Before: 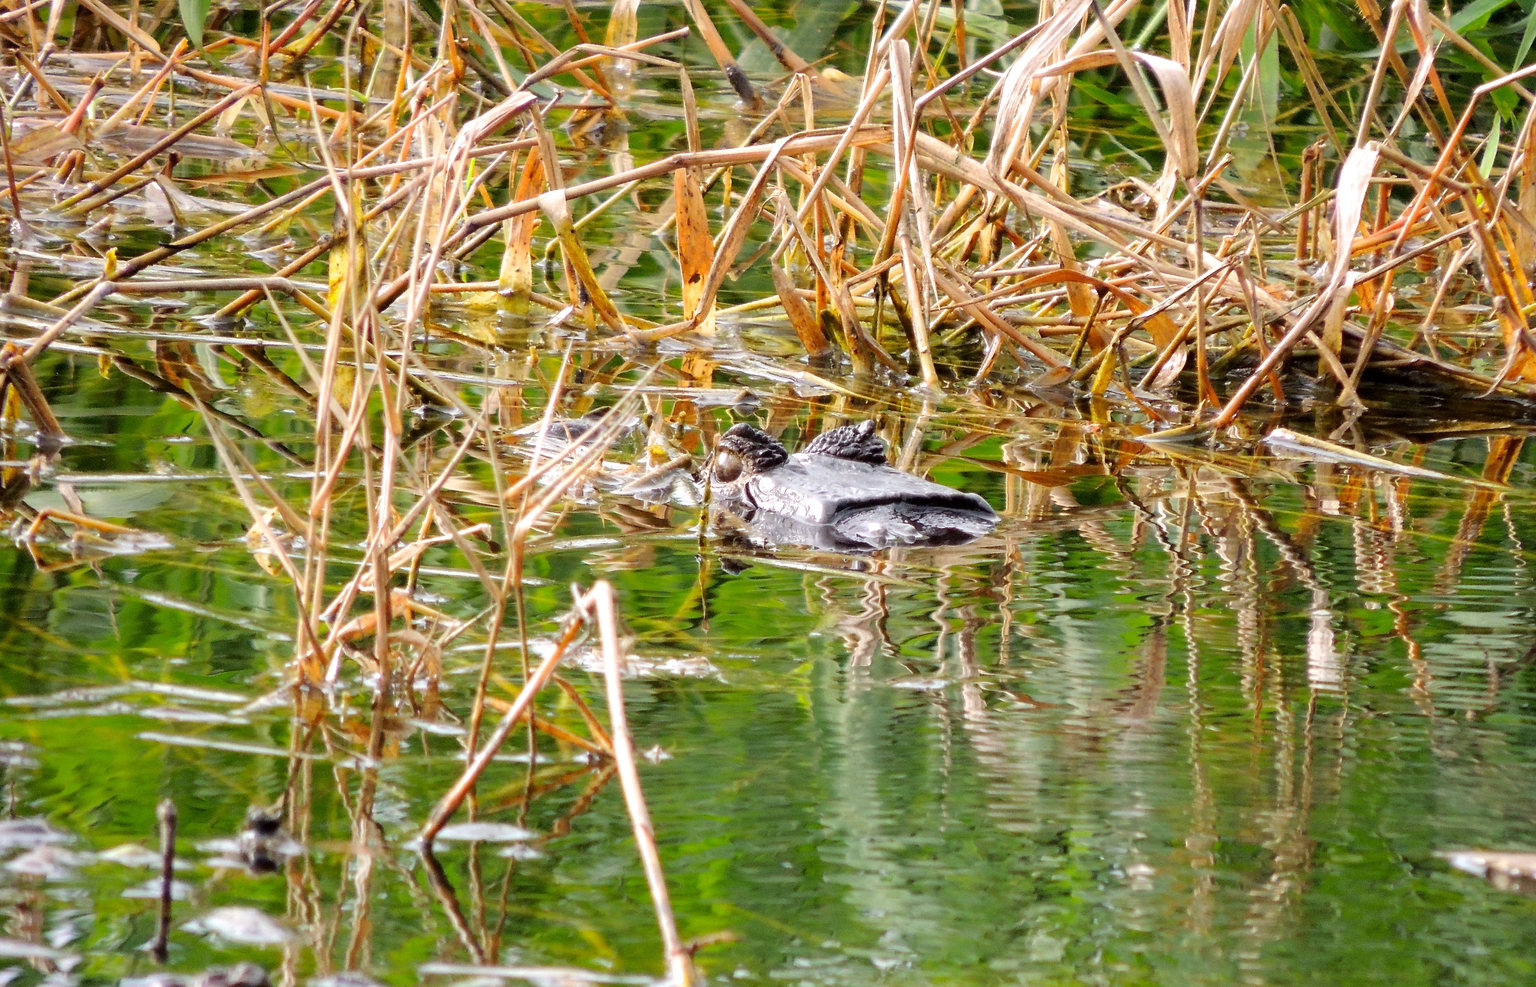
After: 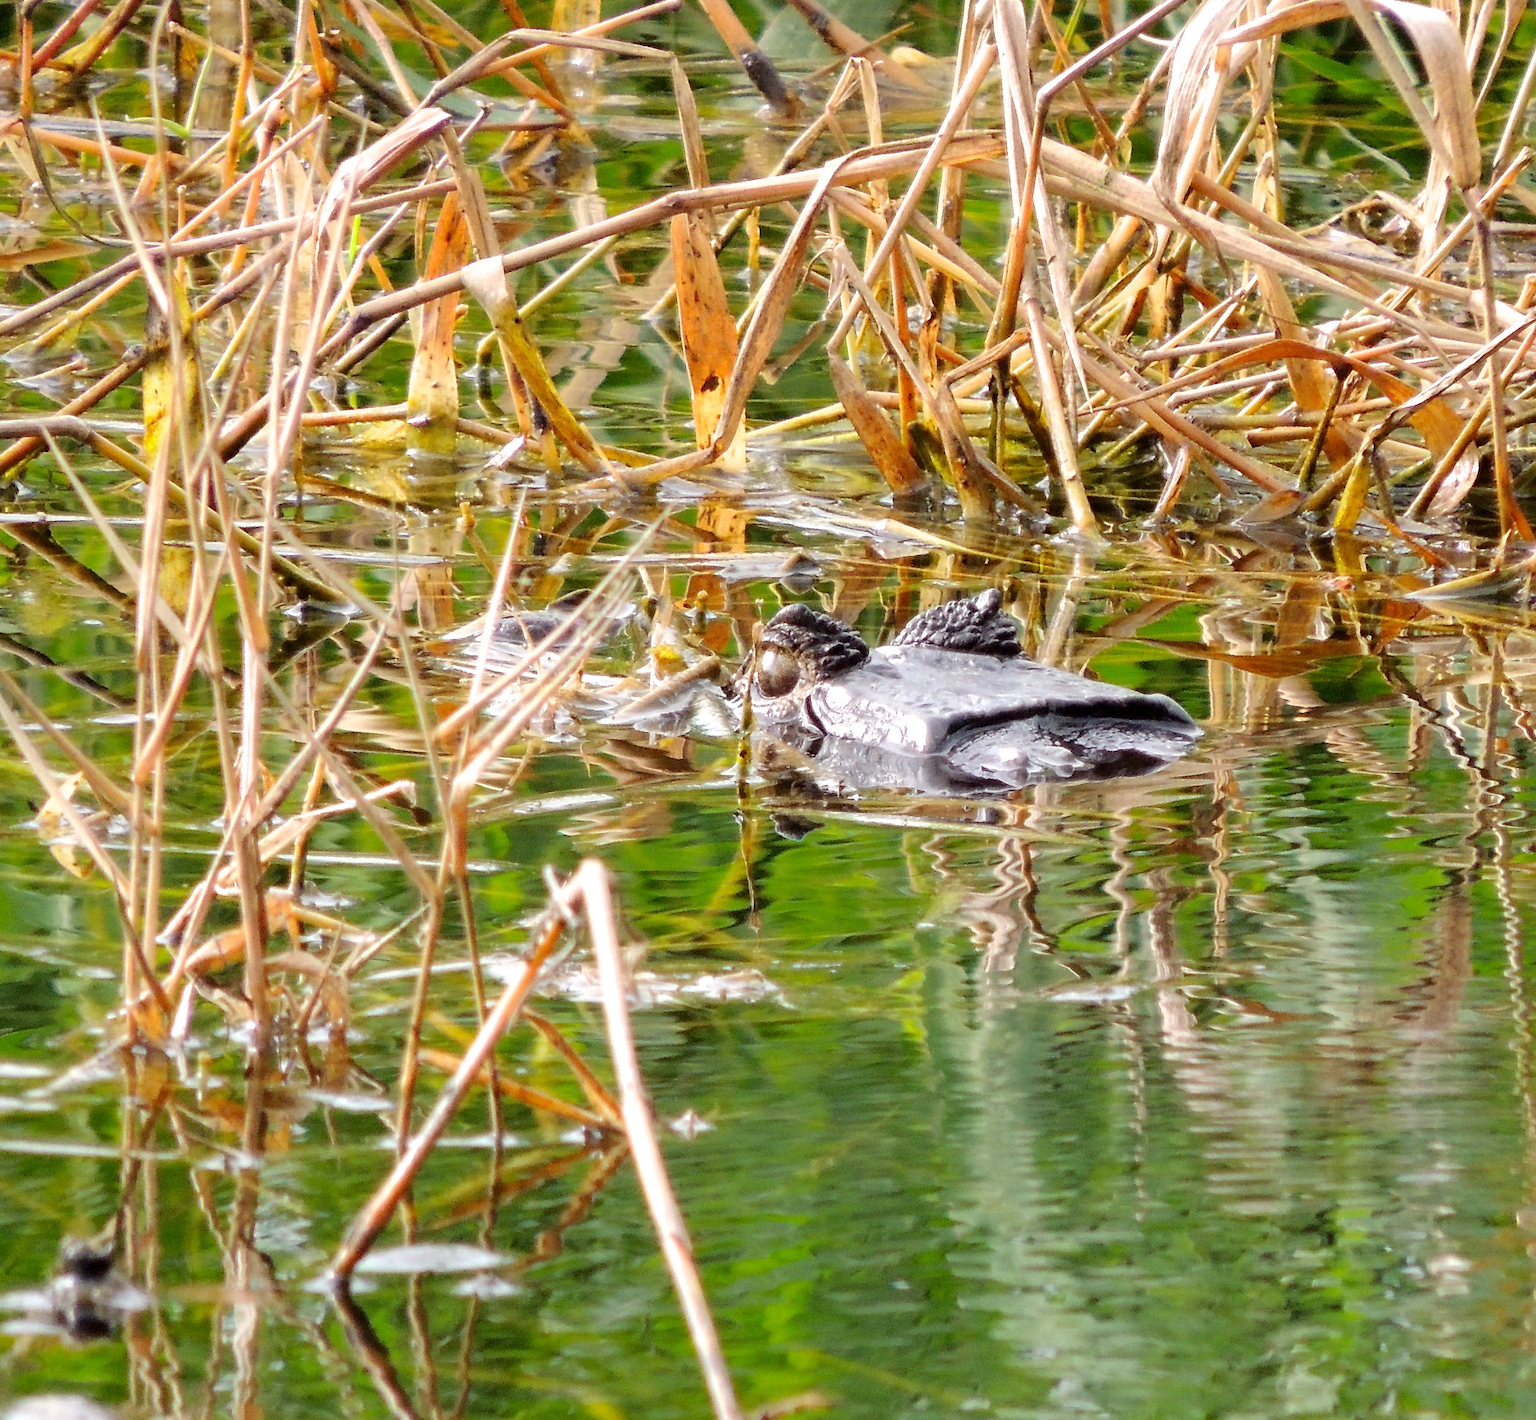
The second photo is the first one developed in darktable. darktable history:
crop and rotate: left 13.537%, right 19.796%
color balance: on, module defaults
rotate and perspective: rotation -3°, crop left 0.031, crop right 0.968, crop top 0.07, crop bottom 0.93
